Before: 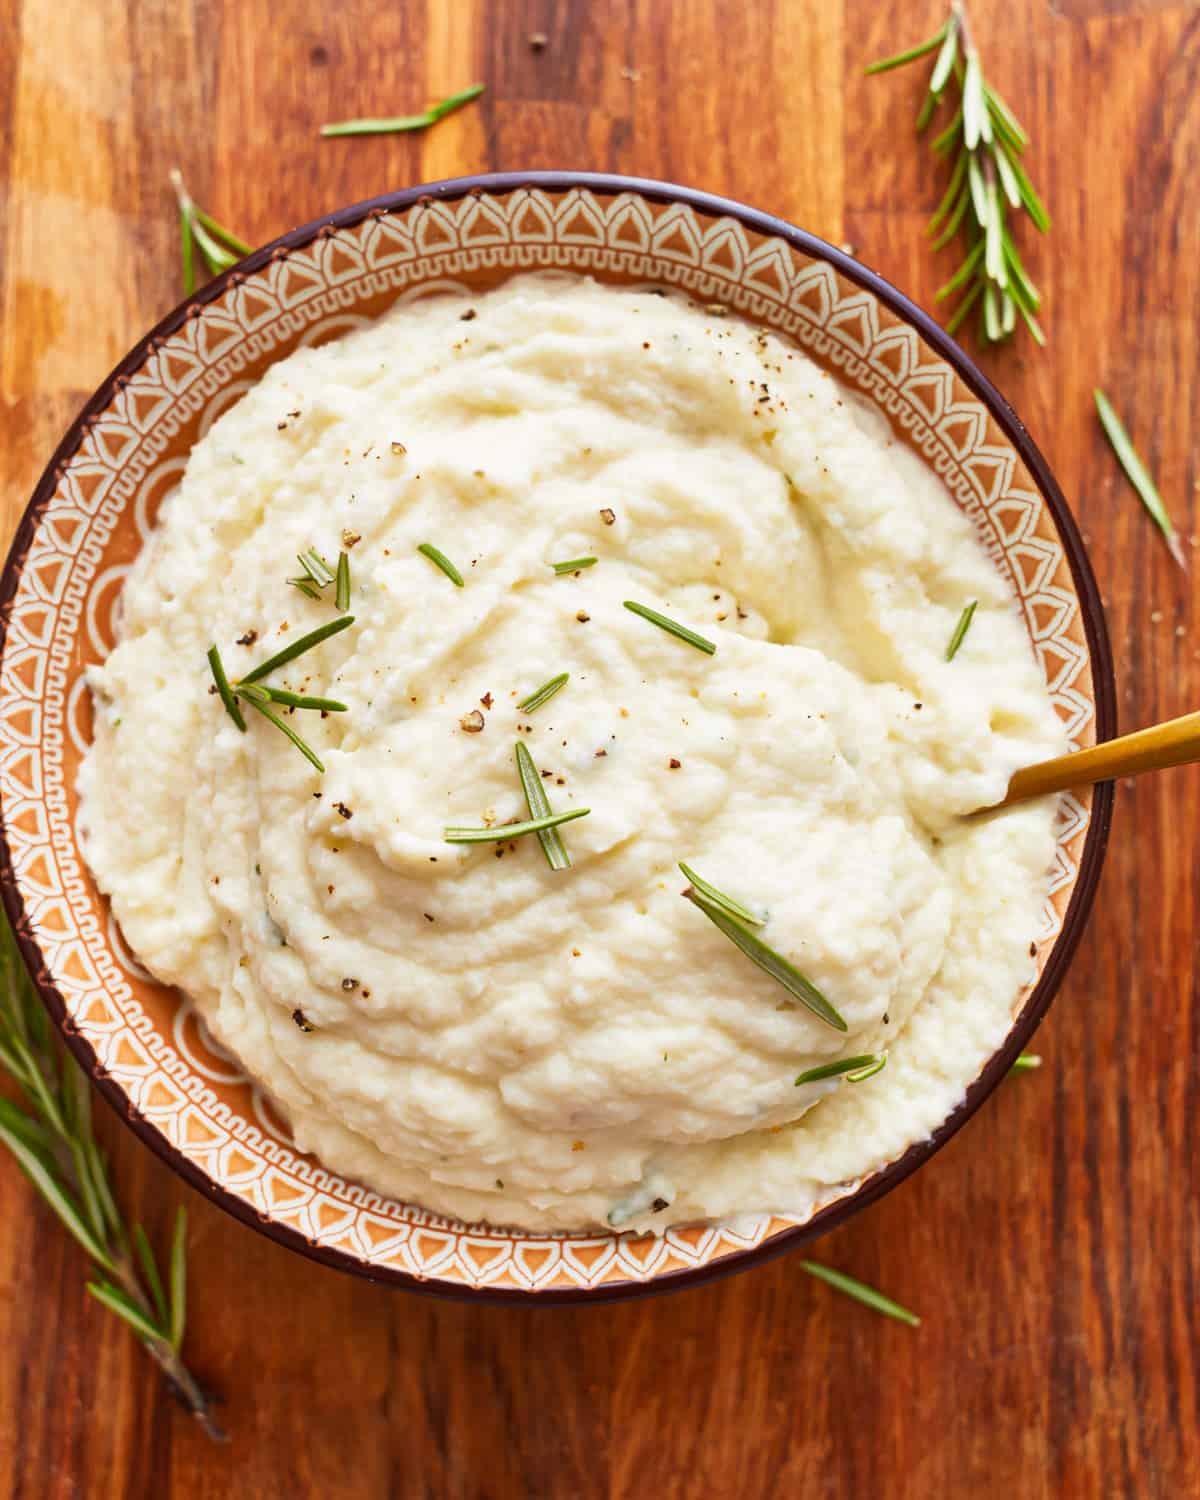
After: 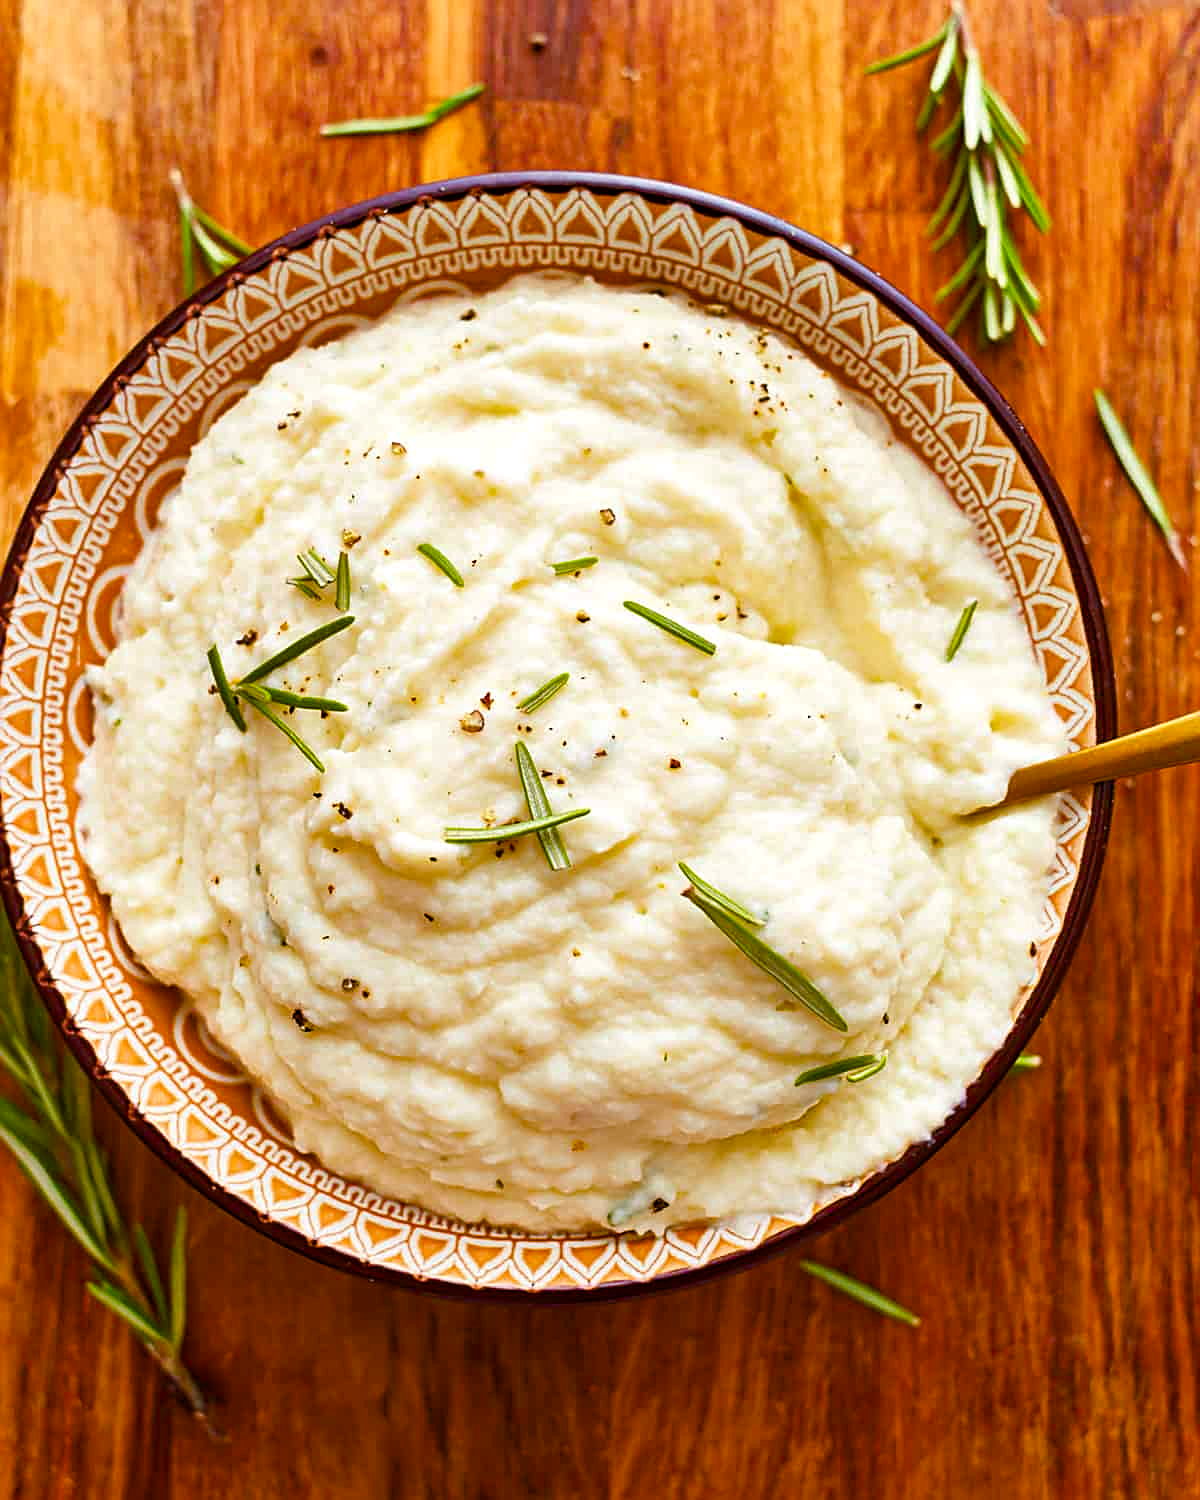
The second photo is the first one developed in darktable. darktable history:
color balance rgb: perceptual saturation grading › global saturation 20%, perceptual saturation grading › highlights -14.395%, perceptual saturation grading › shadows 50.223%, global vibrance 11.431%, contrast 4.782%
sharpen: on, module defaults
haze removal: compatibility mode true, adaptive false
